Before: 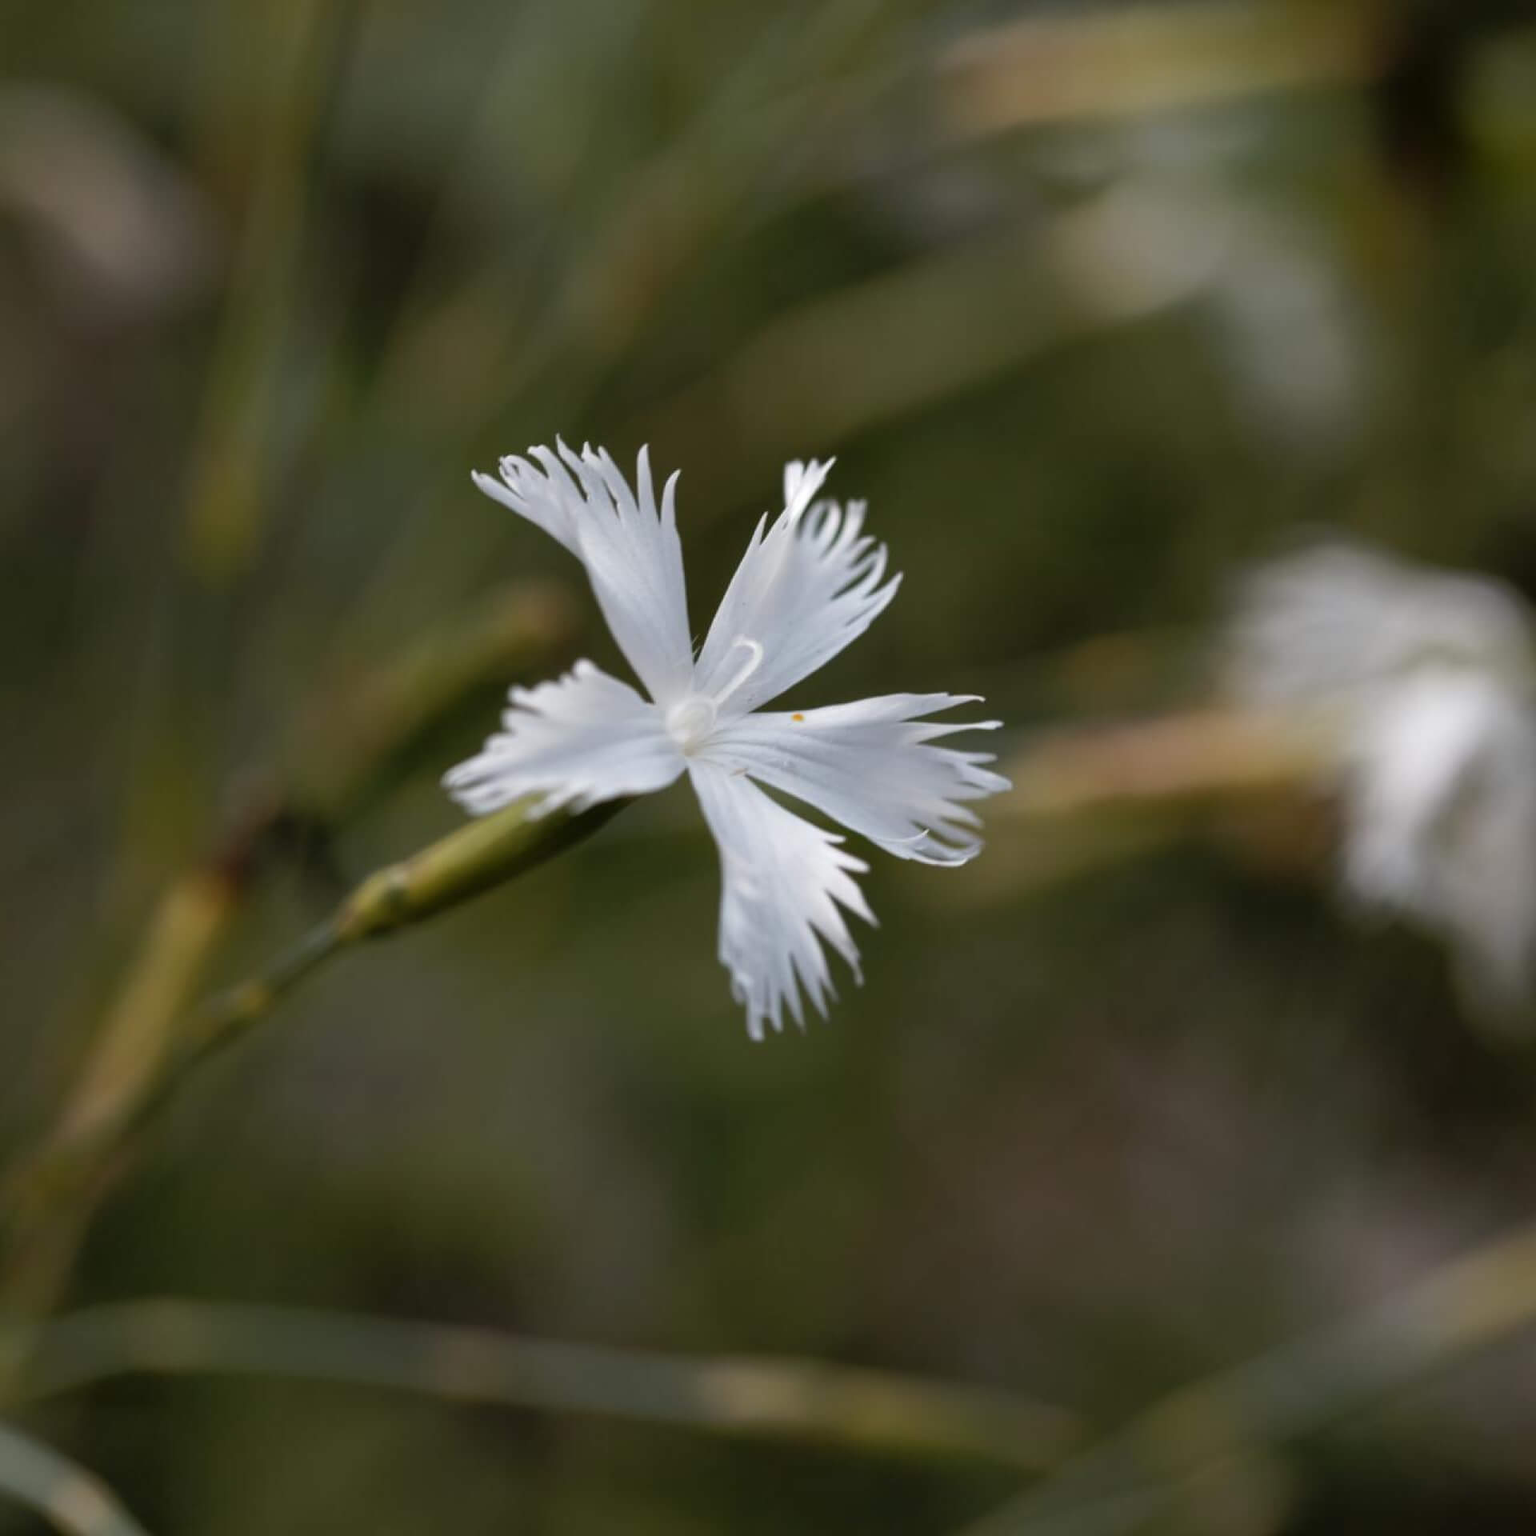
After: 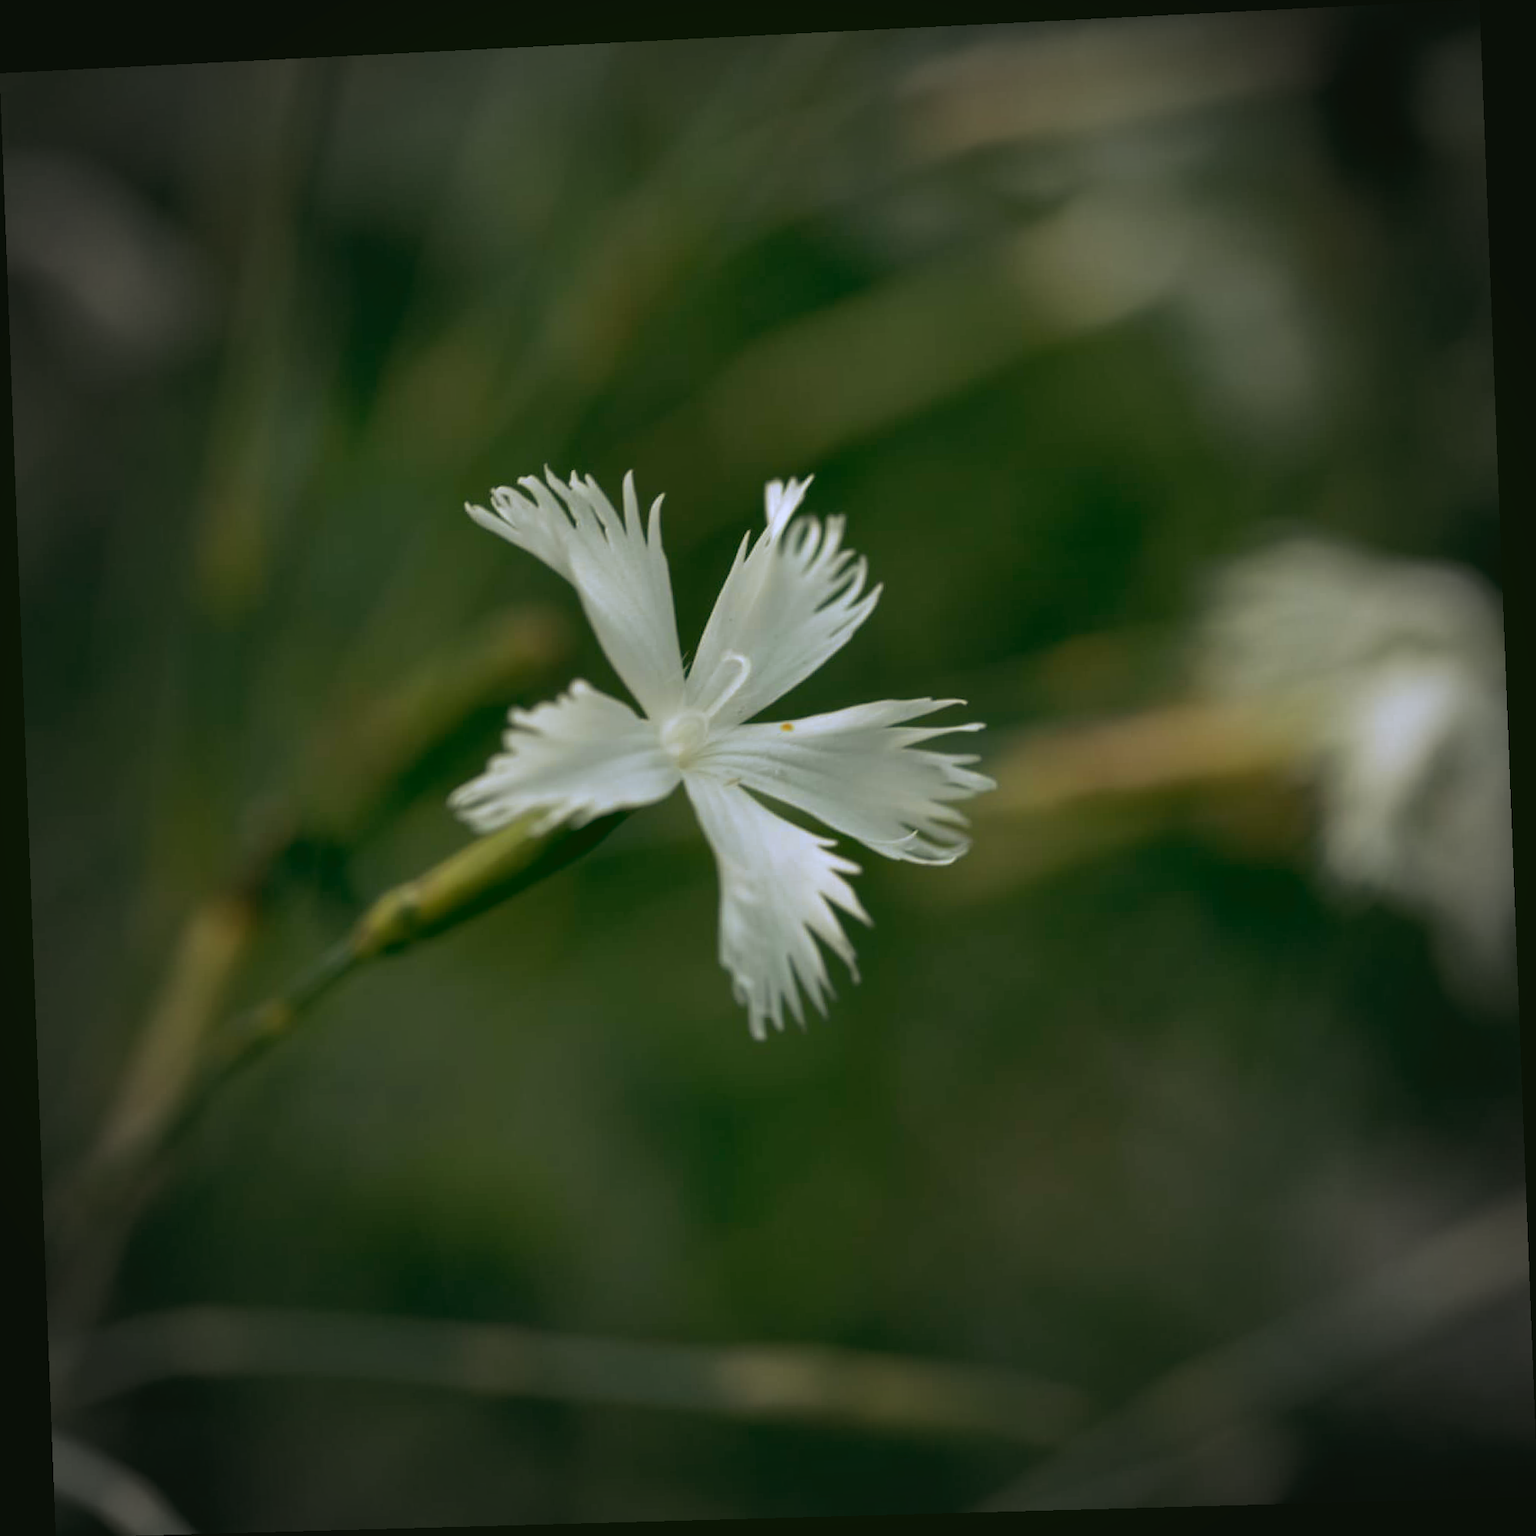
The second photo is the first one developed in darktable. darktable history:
rotate and perspective: rotation -2.22°, lens shift (horizontal) -0.022, automatic cropping off
rgb curve: curves: ch0 [(0.123, 0.061) (0.995, 0.887)]; ch1 [(0.06, 0.116) (1, 0.906)]; ch2 [(0, 0) (0.824, 0.69) (1, 1)], mode RGB, independent channels, compensate middle gray true
vignetting: fall-off start 67.15%, brightness -0.442, saturation -0.691, width/height ratio 1.011, unbound false
